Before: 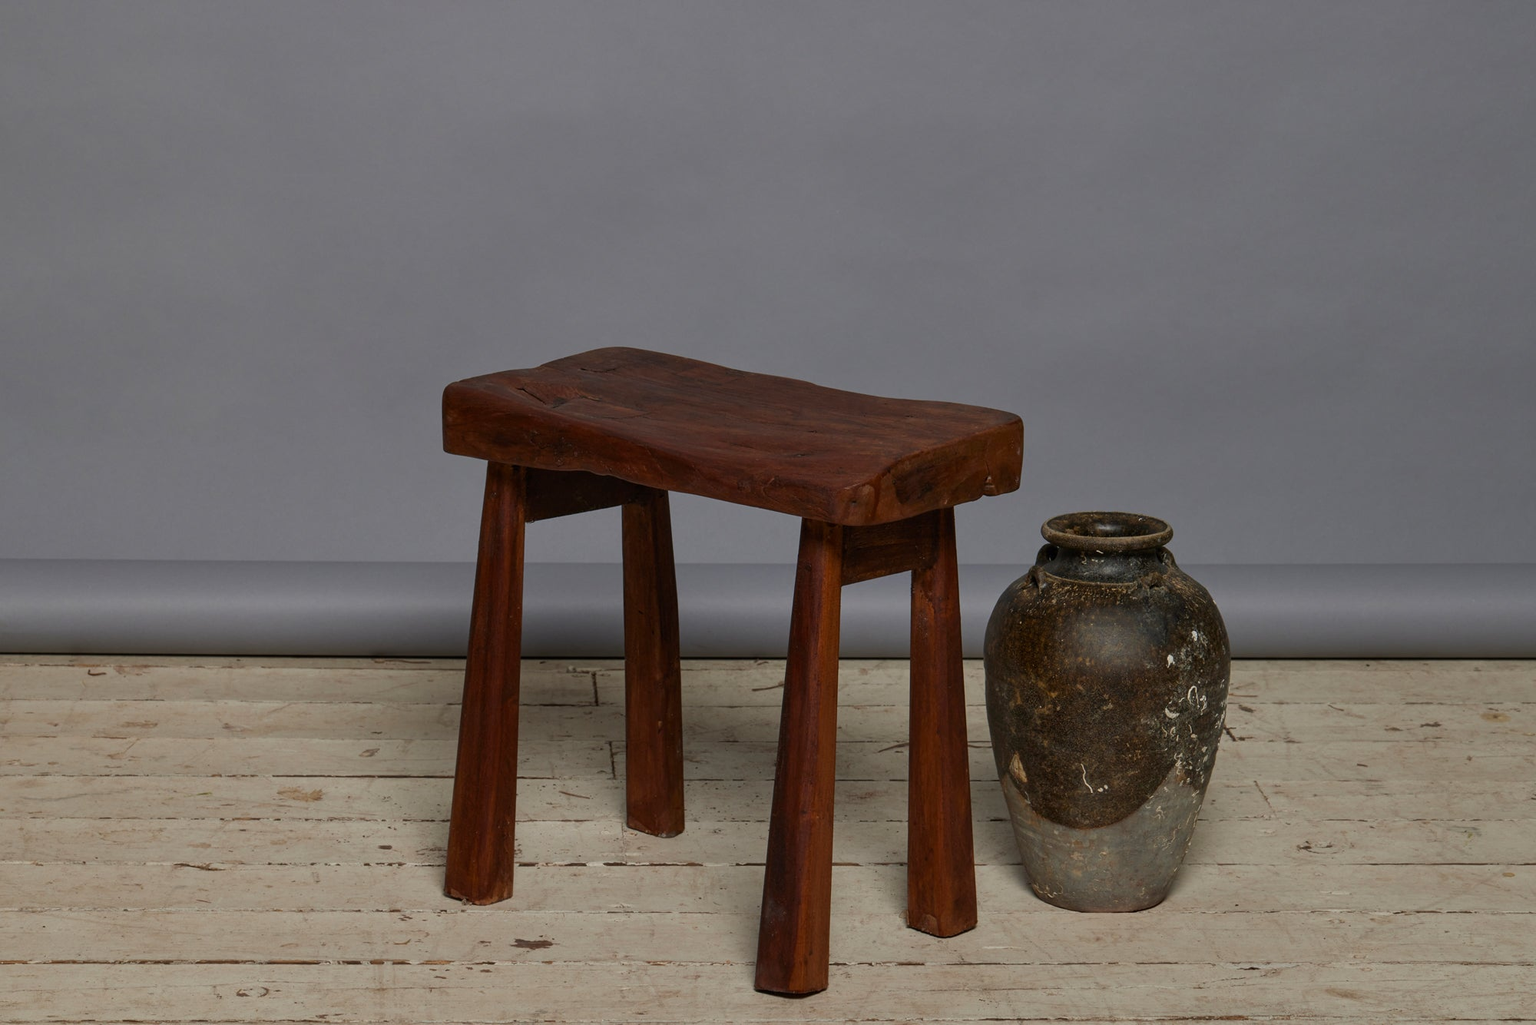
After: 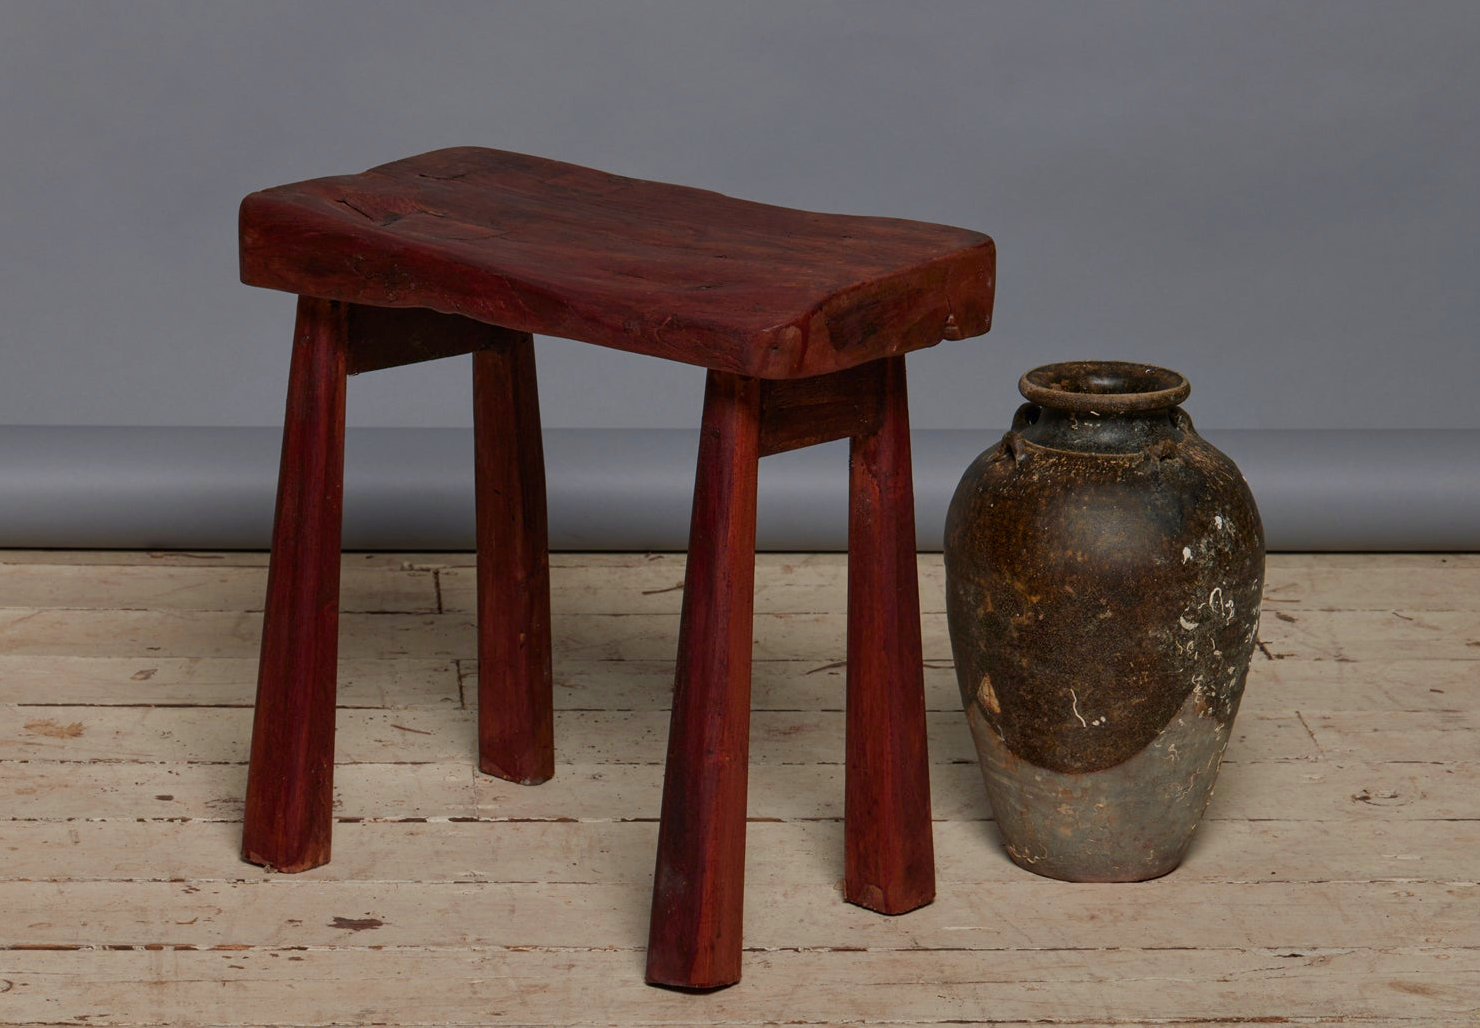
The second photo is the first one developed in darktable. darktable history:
crop: left 16.882%, top 22.903%, right 9.08%
color balance rgb: perceptual saturation grading › global saturation 25.486%, hue shift -10.14°
